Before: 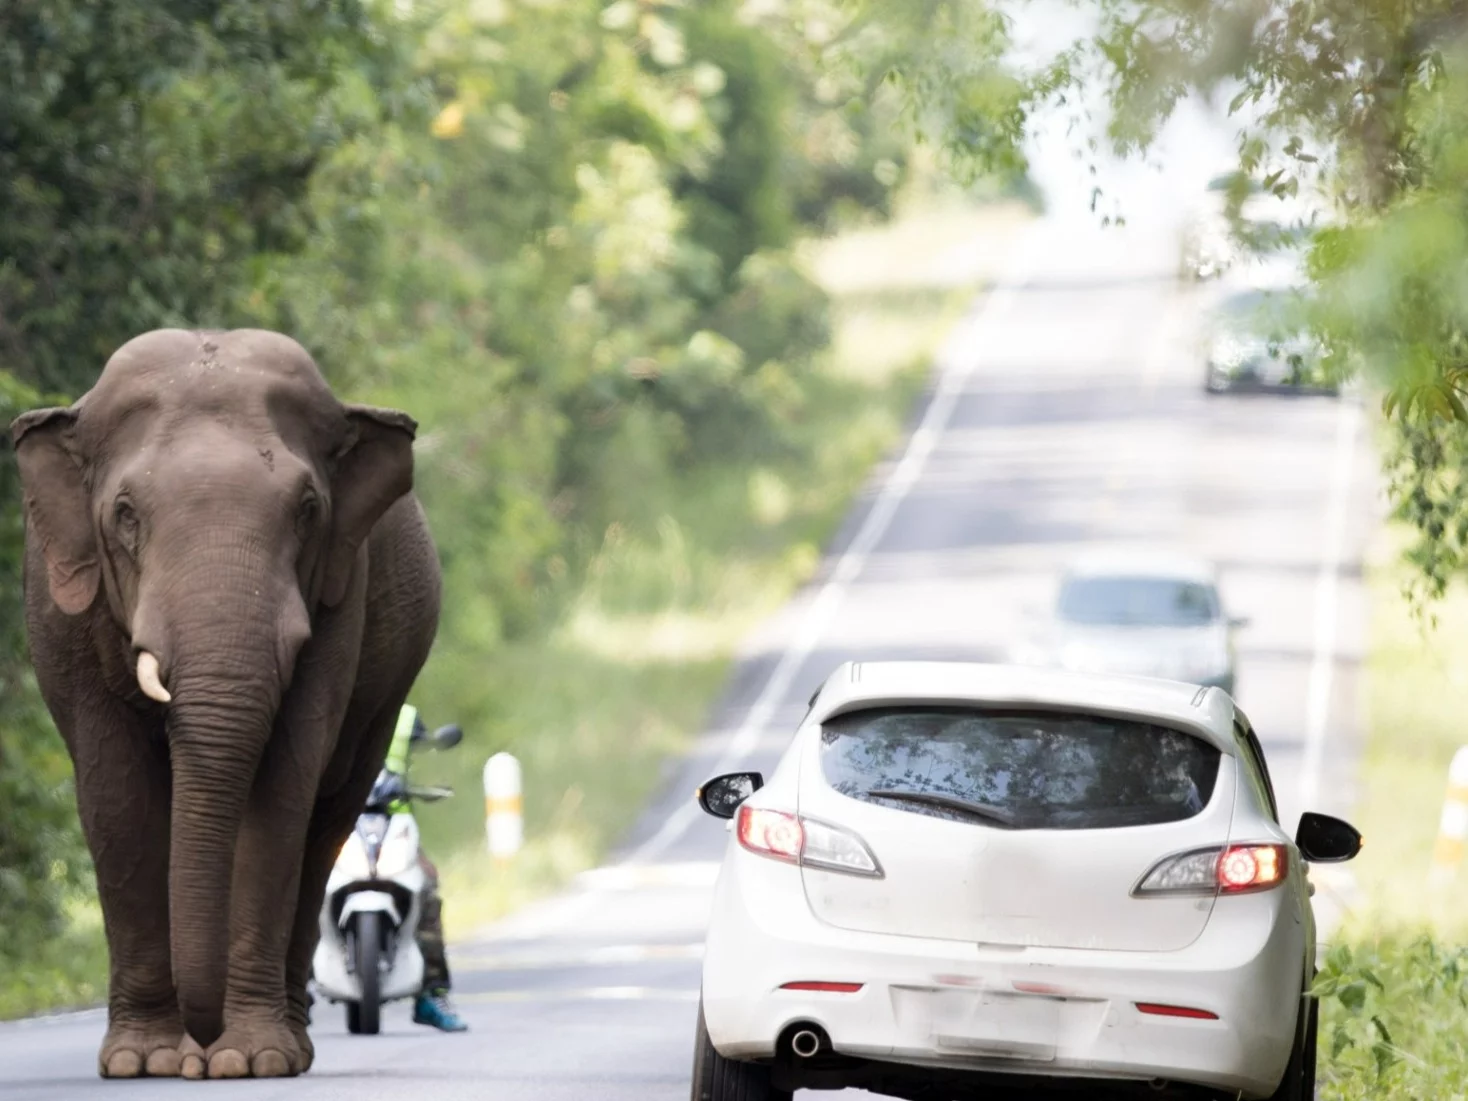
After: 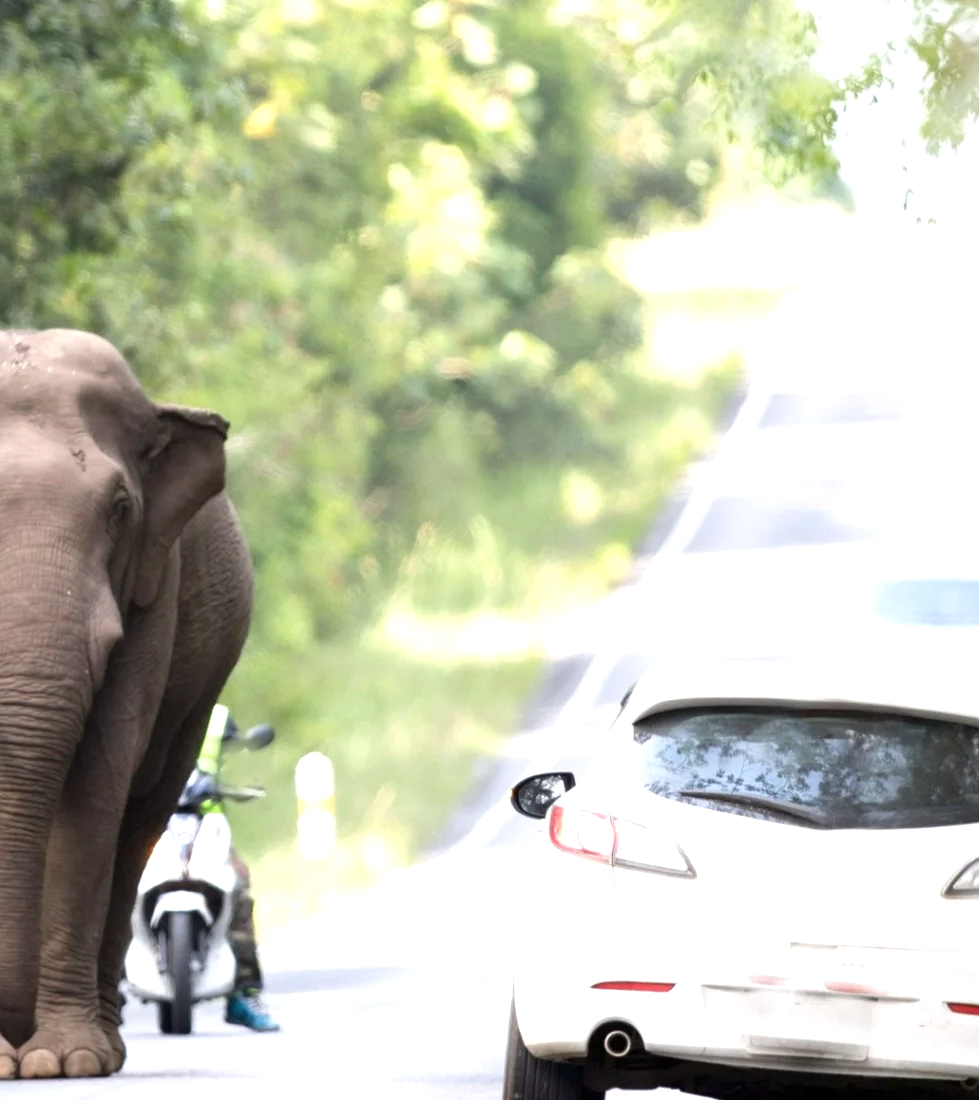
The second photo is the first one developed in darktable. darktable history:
crop and rotate: left 12.832%, right 20.433%
exposure: black level correction 0, exposure 0.701 EV, compensate highlight preservation false
